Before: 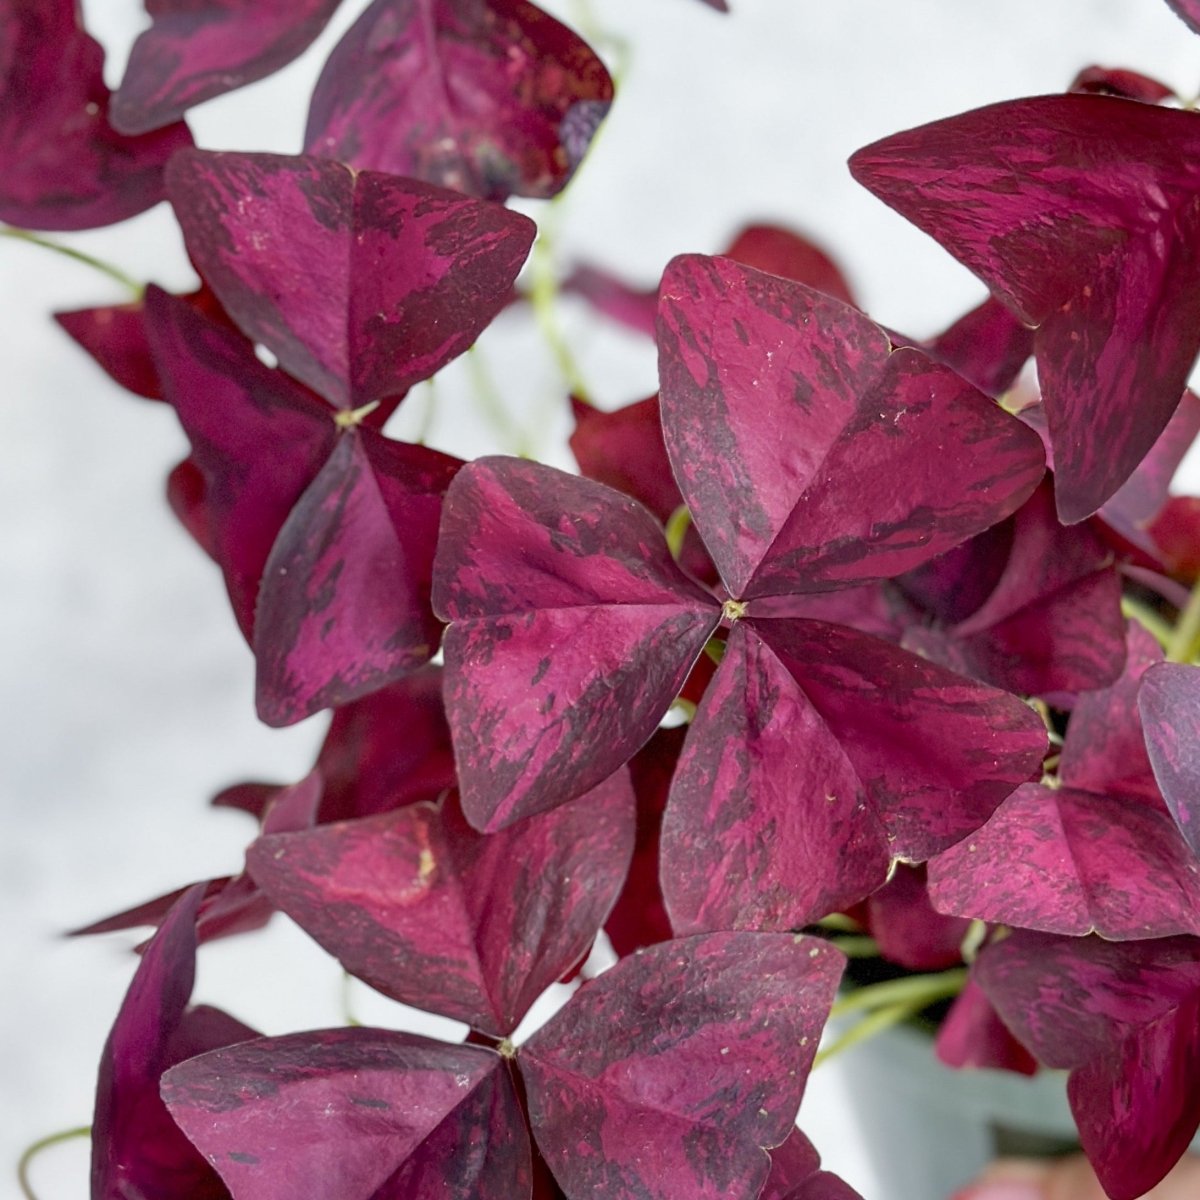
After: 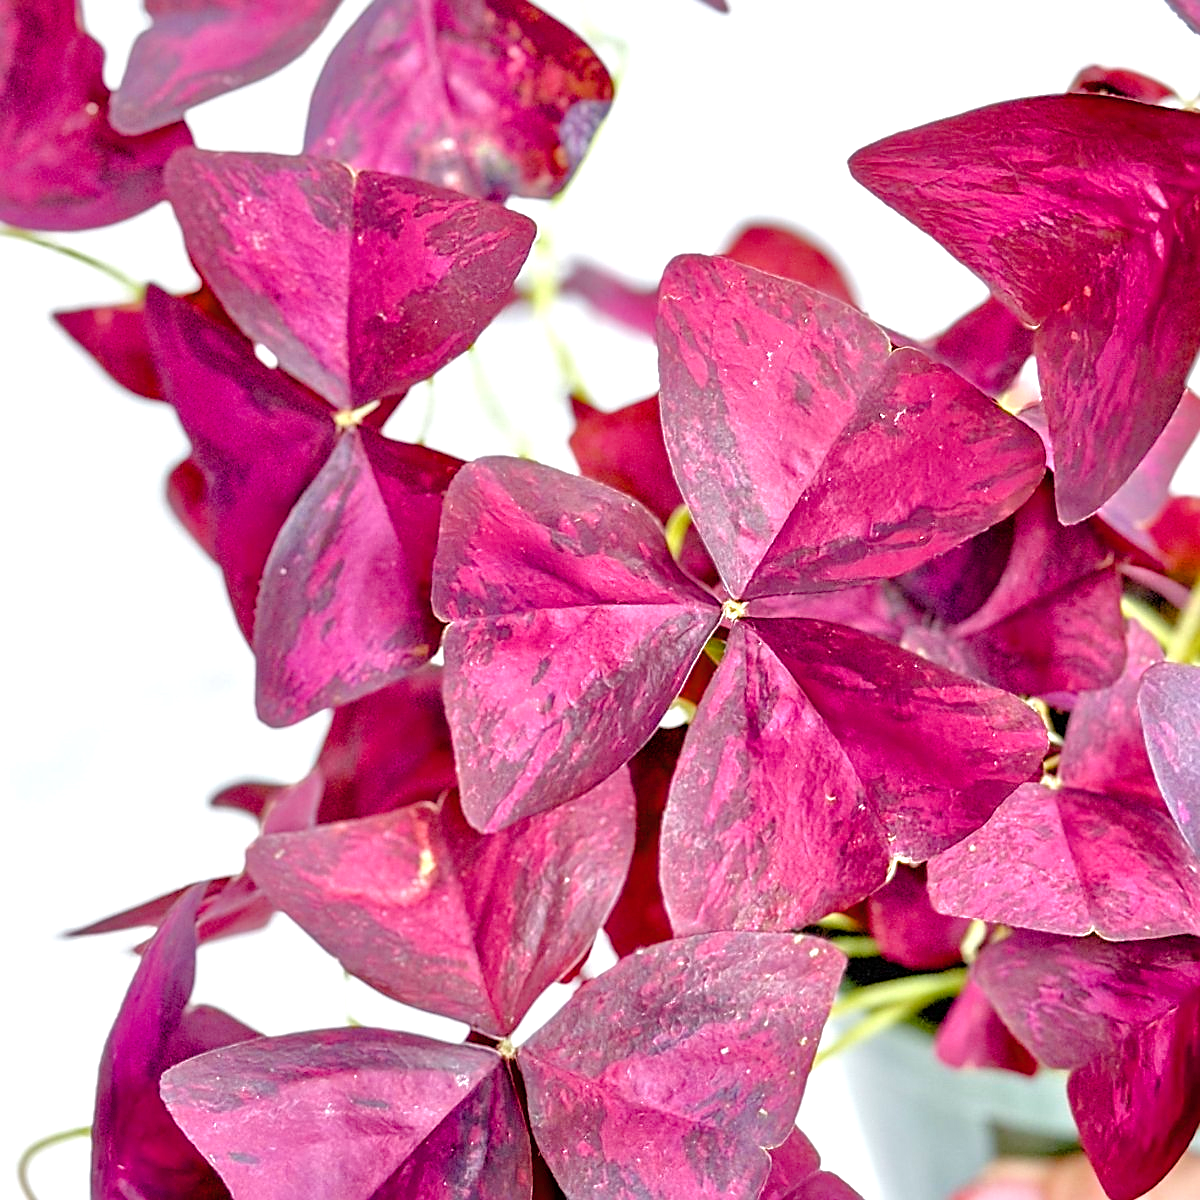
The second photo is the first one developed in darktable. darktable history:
color correction: saturation 0.85
tone equalizer: -7 EV 0.15 EV, -6 EV 0.6 EV, -5 EV 1.15 EV, -4 EV 1.33 EV, -3 EV 1.15 EV, -2 EV 0.6 EV, -1 EV 0.15 EV, mask exposure compensation -0.5 EV
sharpen: on, module defaults
color balance rgb: linear chroma grading › shadows -2.2%, linear chroma grading › highlights -15%, linear chroma grading › global chroma -10%, linear chroma grading › mid-tones -10%, perceptual saturation grading › global saturation 45%, perceptual saturation grading › highlights -50%, perceptual saturation grading › shadows 30%, perceptual brilliance grading › global brilliance 18%, global vibrance 45%
